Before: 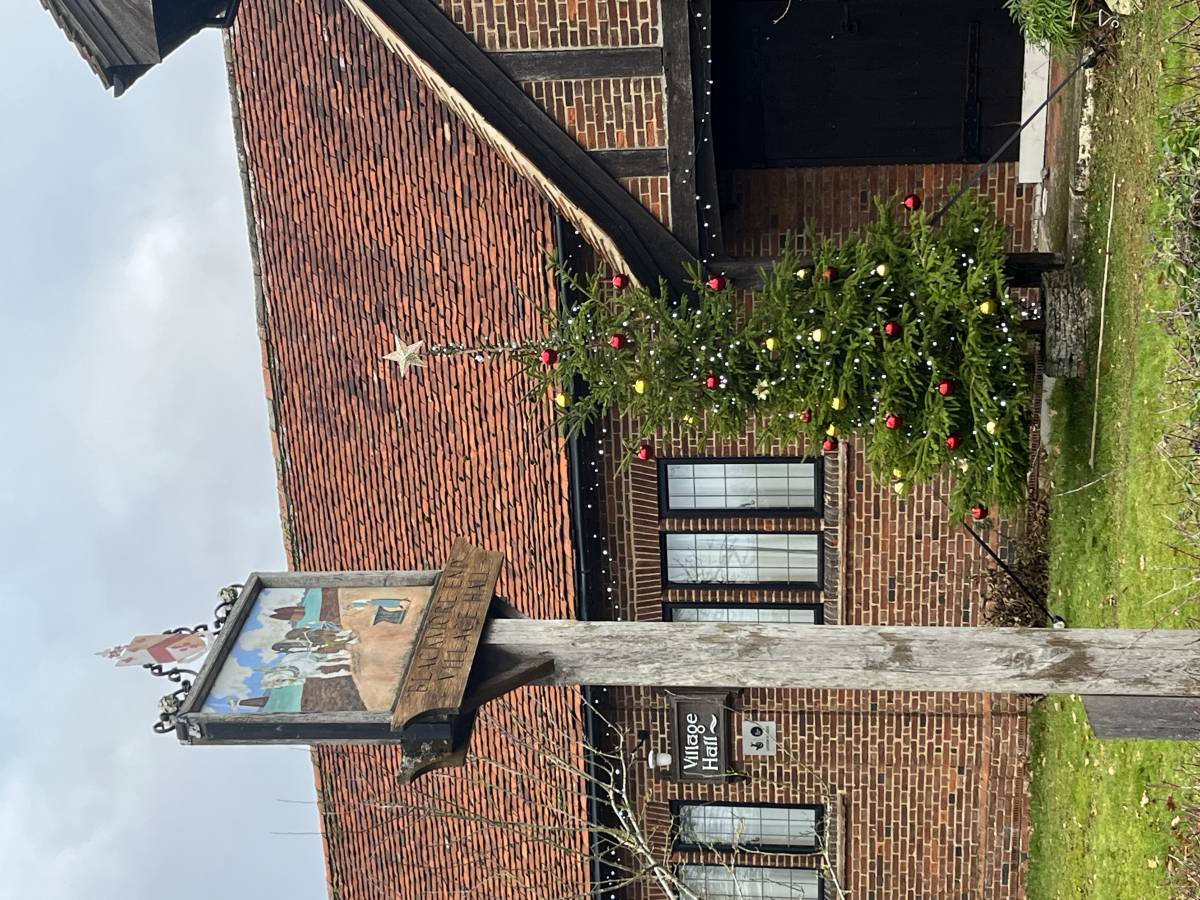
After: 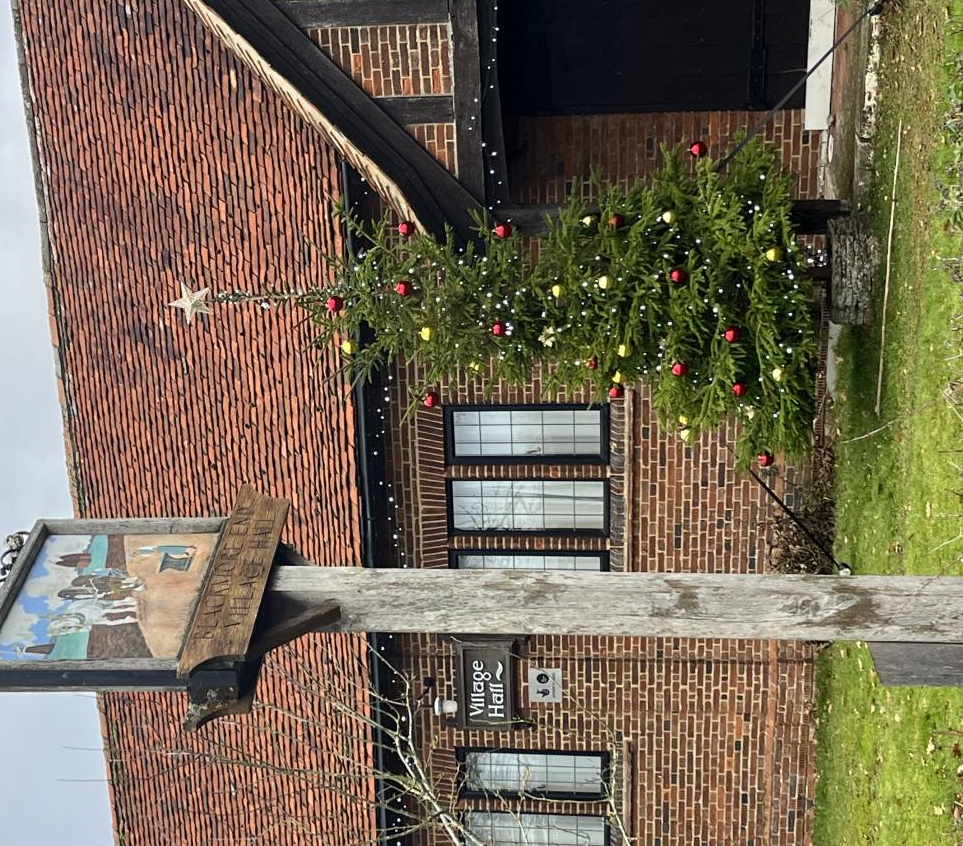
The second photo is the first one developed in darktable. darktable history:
crop and rotate: left 17.893%, top 5.947%, right 1.829%
tone curve: color space Lab, linked channels, preserve colors none
